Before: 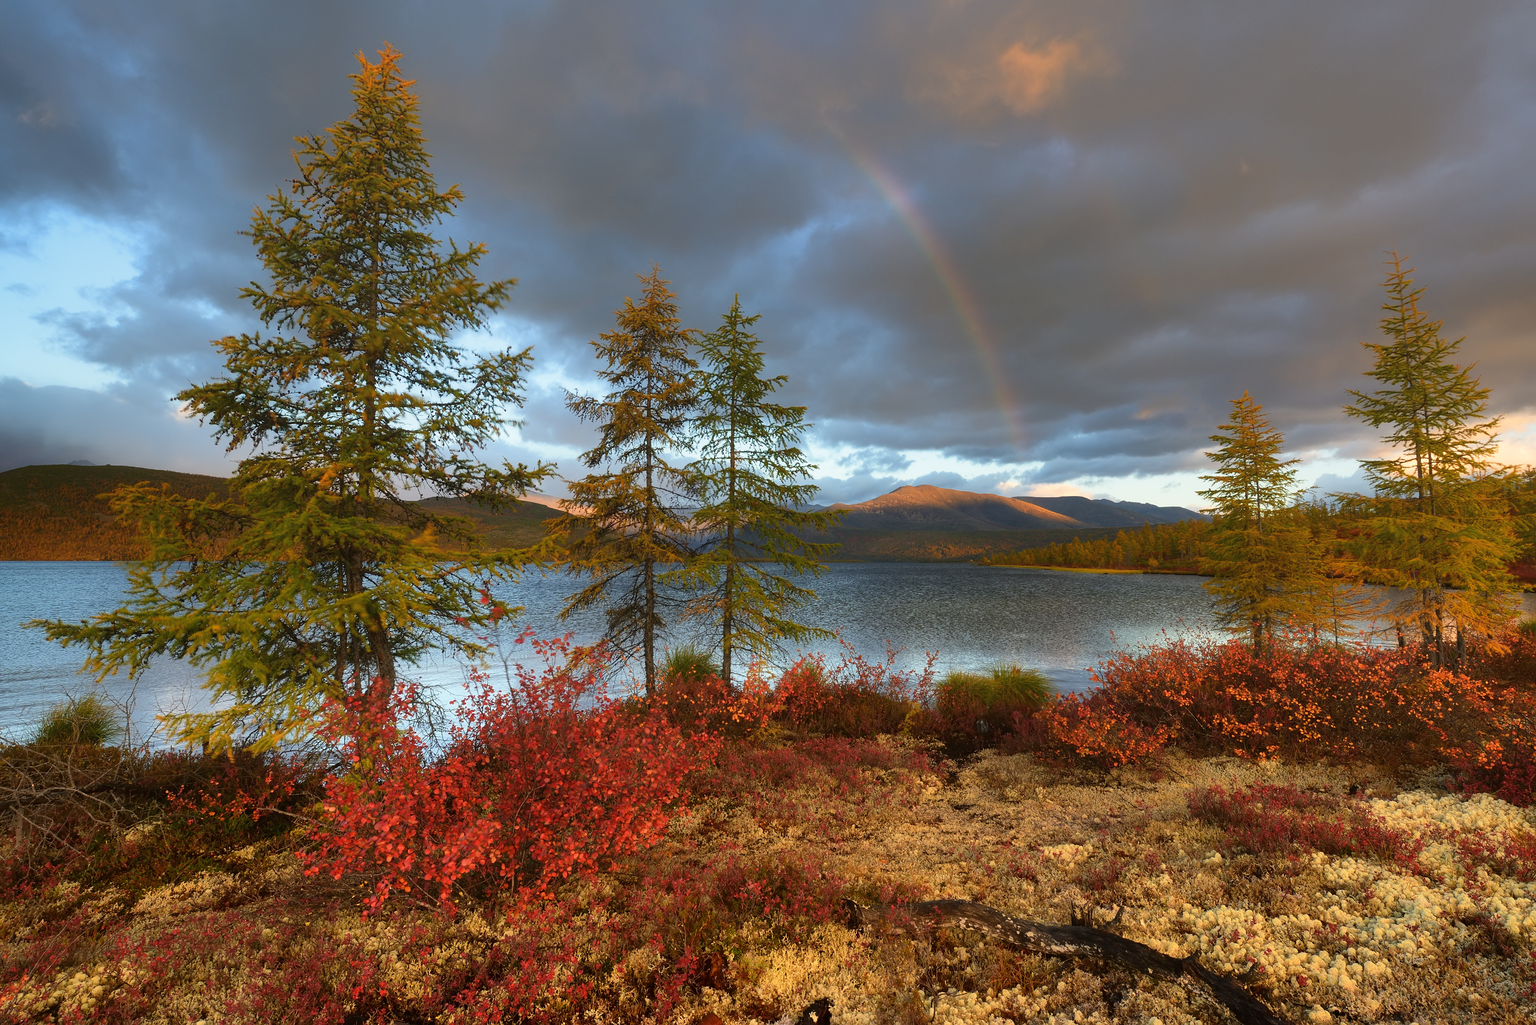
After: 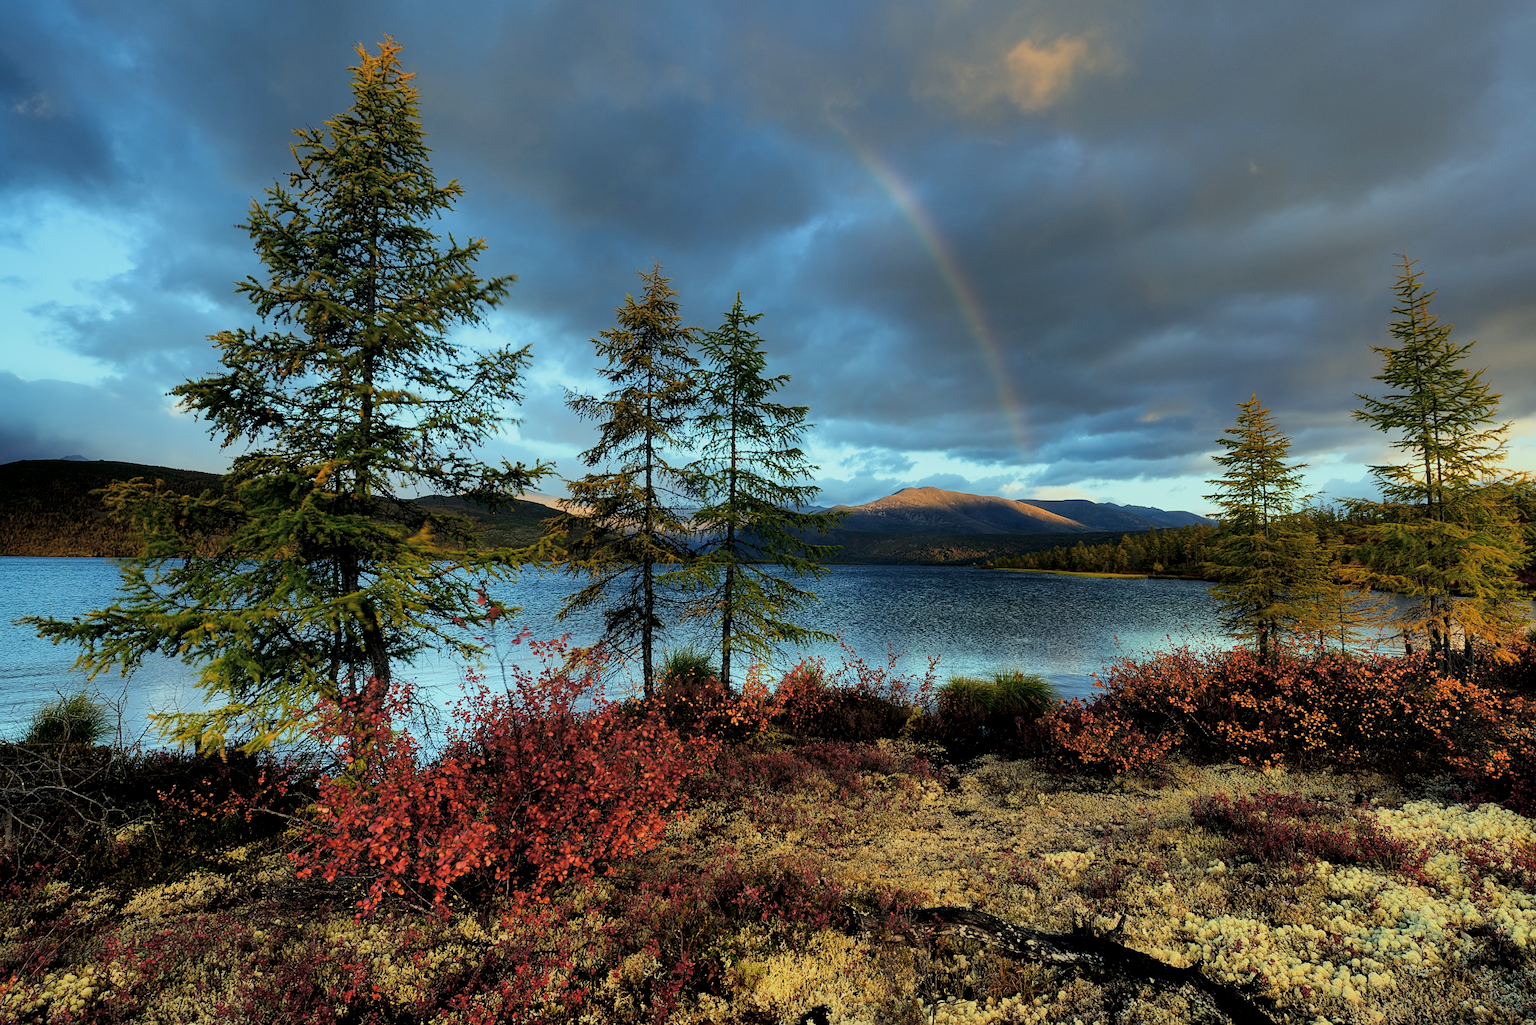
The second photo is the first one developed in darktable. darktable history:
color balance rgb: shadows lift › luminance -40.788%, shadows lift › chroma 13.805%, shadows lift › hue 257.83°, highlights gain › chroma 4.042%, highlights gain › hue 199.39°, perceptual saturation grading › global saturation 0.094%, perceptual saturation grading › mid-tones 11.382%
sharpen: amount 0.213
crop and rotate: angle -0.443°
local contrast: highlights 106%, shadows 99%, detail 119%, midtone range 0.2
filmic rgb: black relative exposure -5.05 EV, white relative exposure 3.99 EV, hardness 2.89, contrast 1.184
